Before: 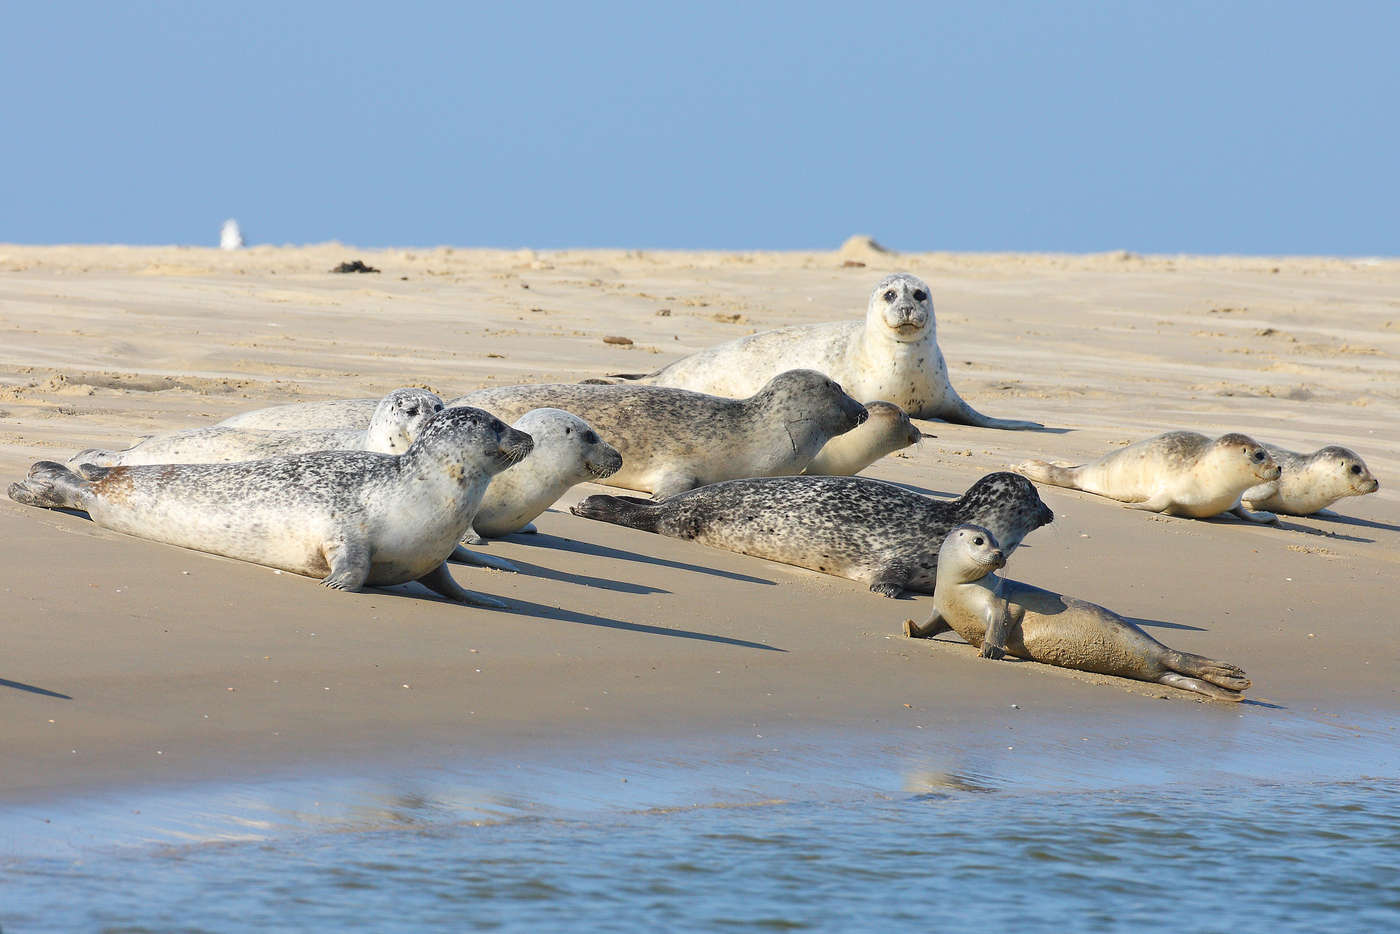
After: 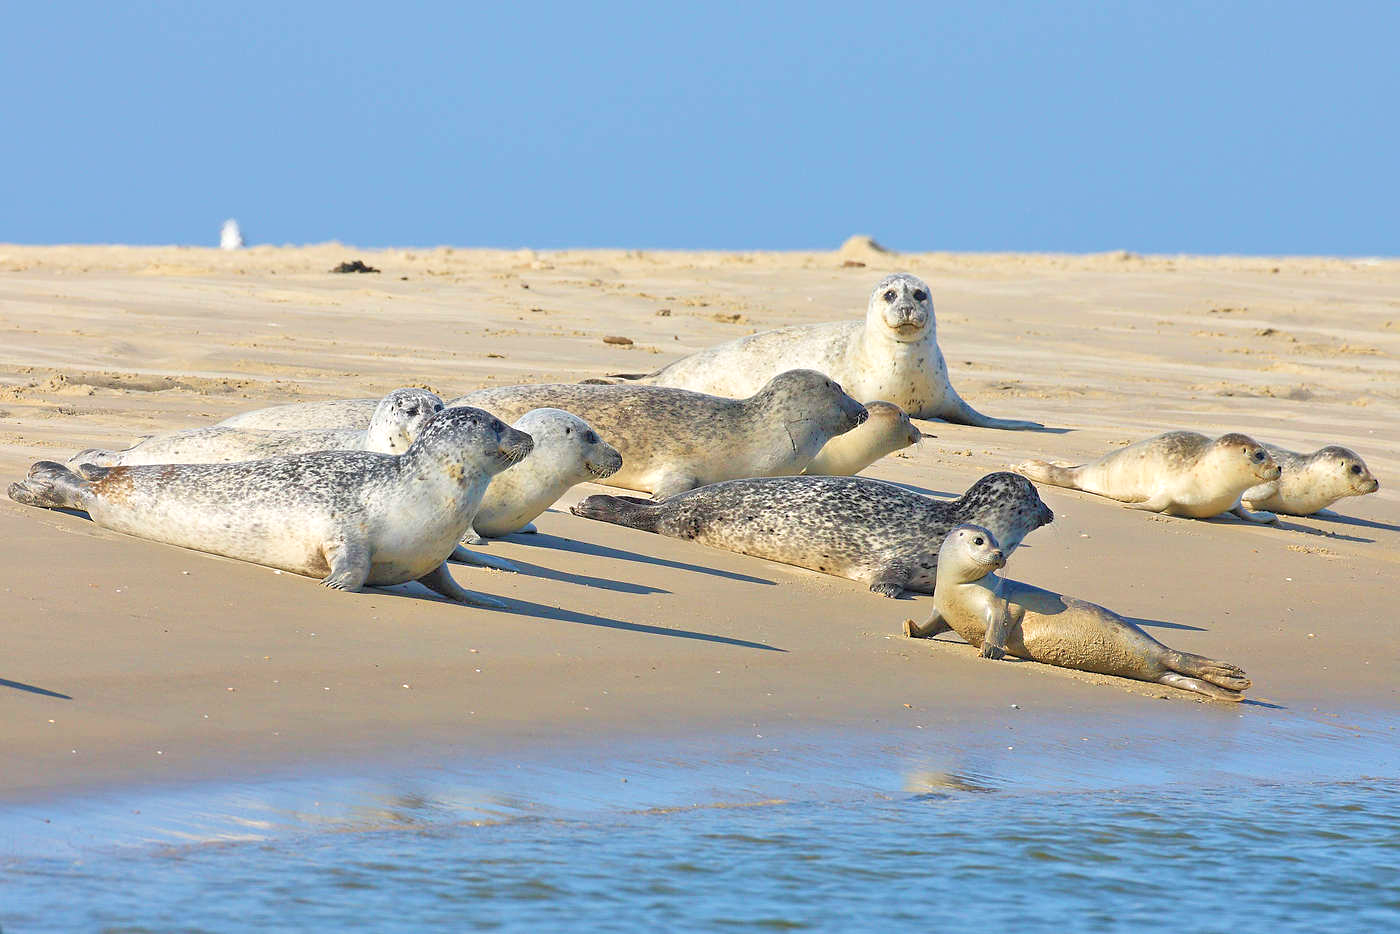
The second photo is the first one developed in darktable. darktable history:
sharpen: amount 0.2
velvia: strength 30%
tone equalizer: -7 EV 0.15 EV, -6 EV 0.6 EV, -5 EV 1.15 EV, -4 EV 1.33 EV, -3 EV 1.15 EV, -2 EV 0.6 EV, -1 EV 0.15 EV, mask exposure compensation -0.5 EV
